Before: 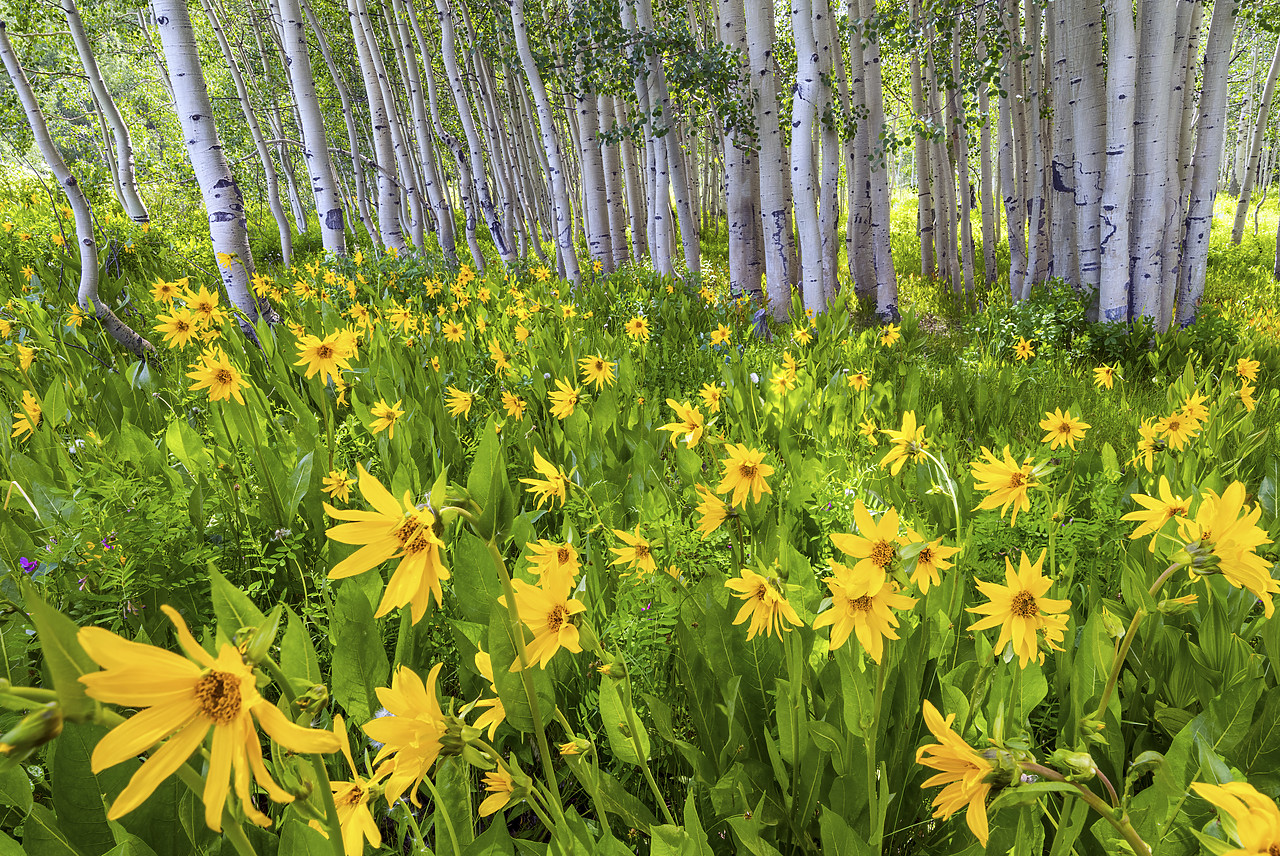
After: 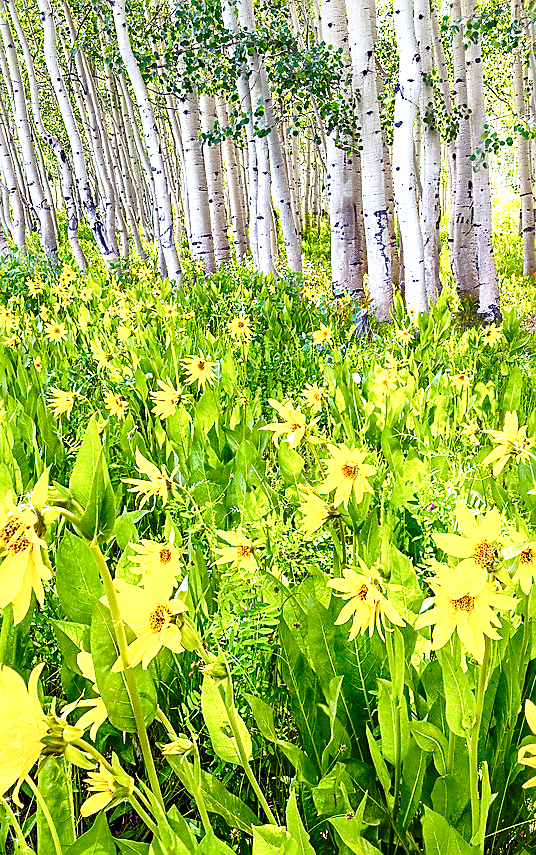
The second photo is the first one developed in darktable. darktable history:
exposure: exposure 0.609 EV, compensate highlight preservation false
sharpen: on, module defaults
crop: left 31.15%, right 26.907%
base curve: curves: ch0 [(0, 0) (0.028, 0.03) (0.121, 0.232) (0.46, 0.748) (0.859, 0.968) (1, 1)], preserve colors none
local contrast: mode bilateral grid, contrast 20, coarseness 50, detail 171%, midtone range 0.2
